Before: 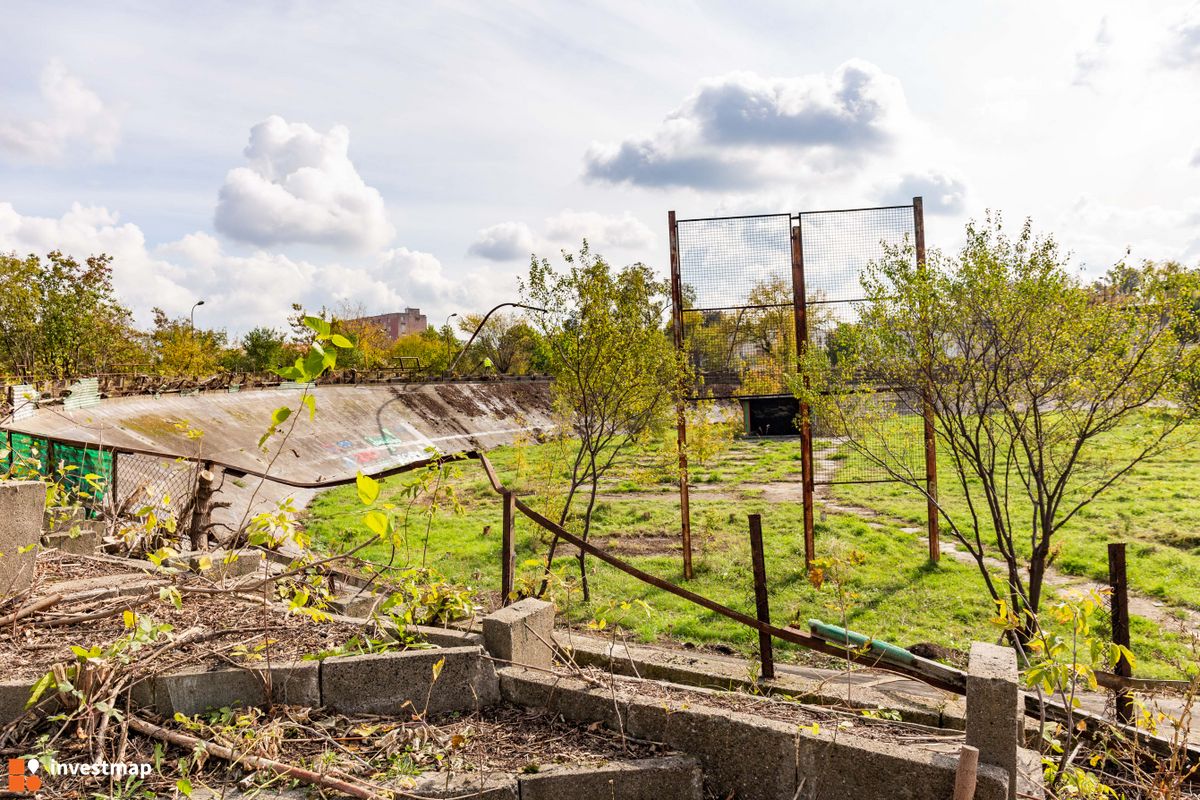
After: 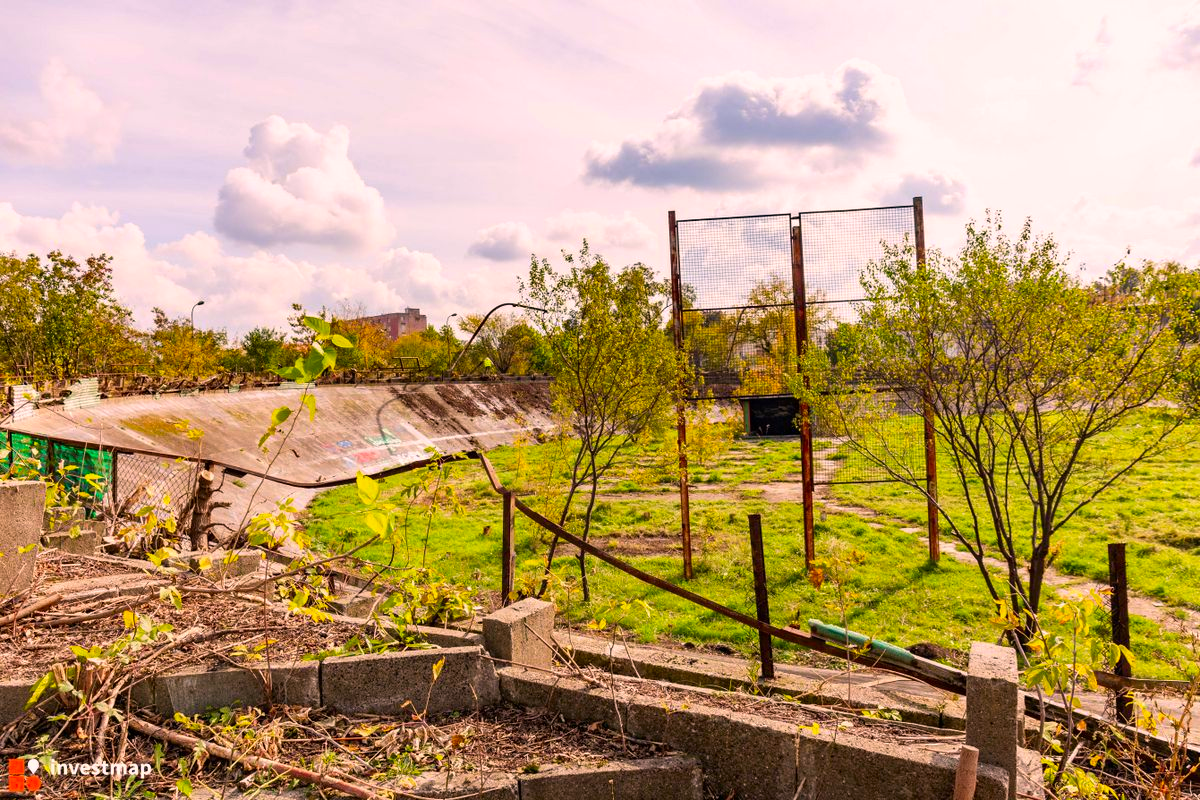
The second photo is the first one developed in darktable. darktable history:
exposure: compensate highlight preservation false
contrast brightness saturation: brightness -0.02, saturation 0.35
color correction: highlights a* 12.23, highlights b* 5.41
